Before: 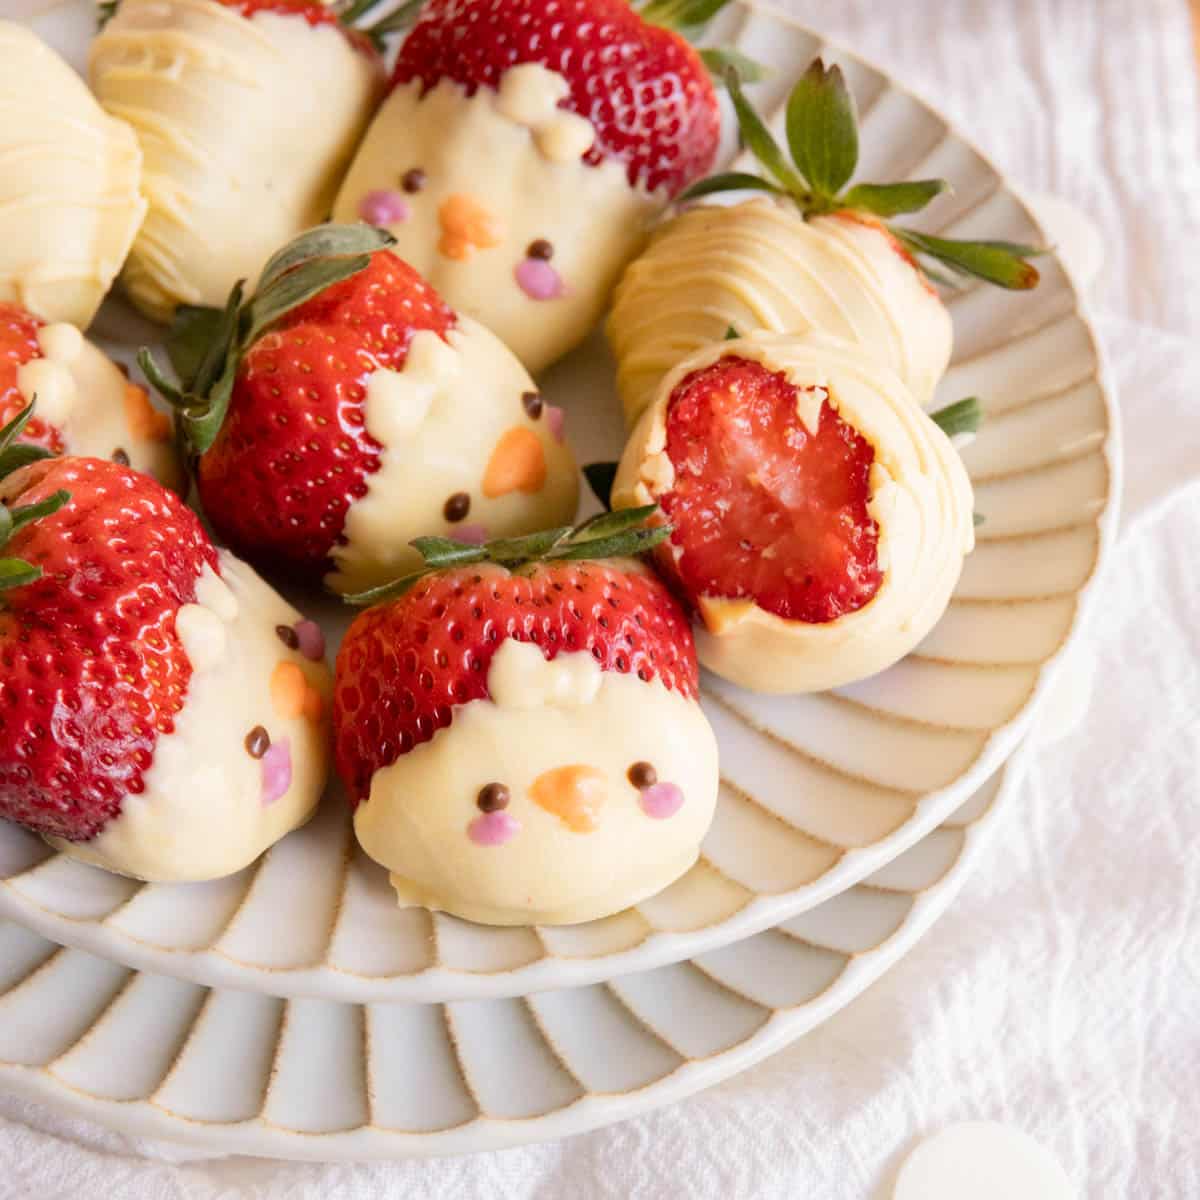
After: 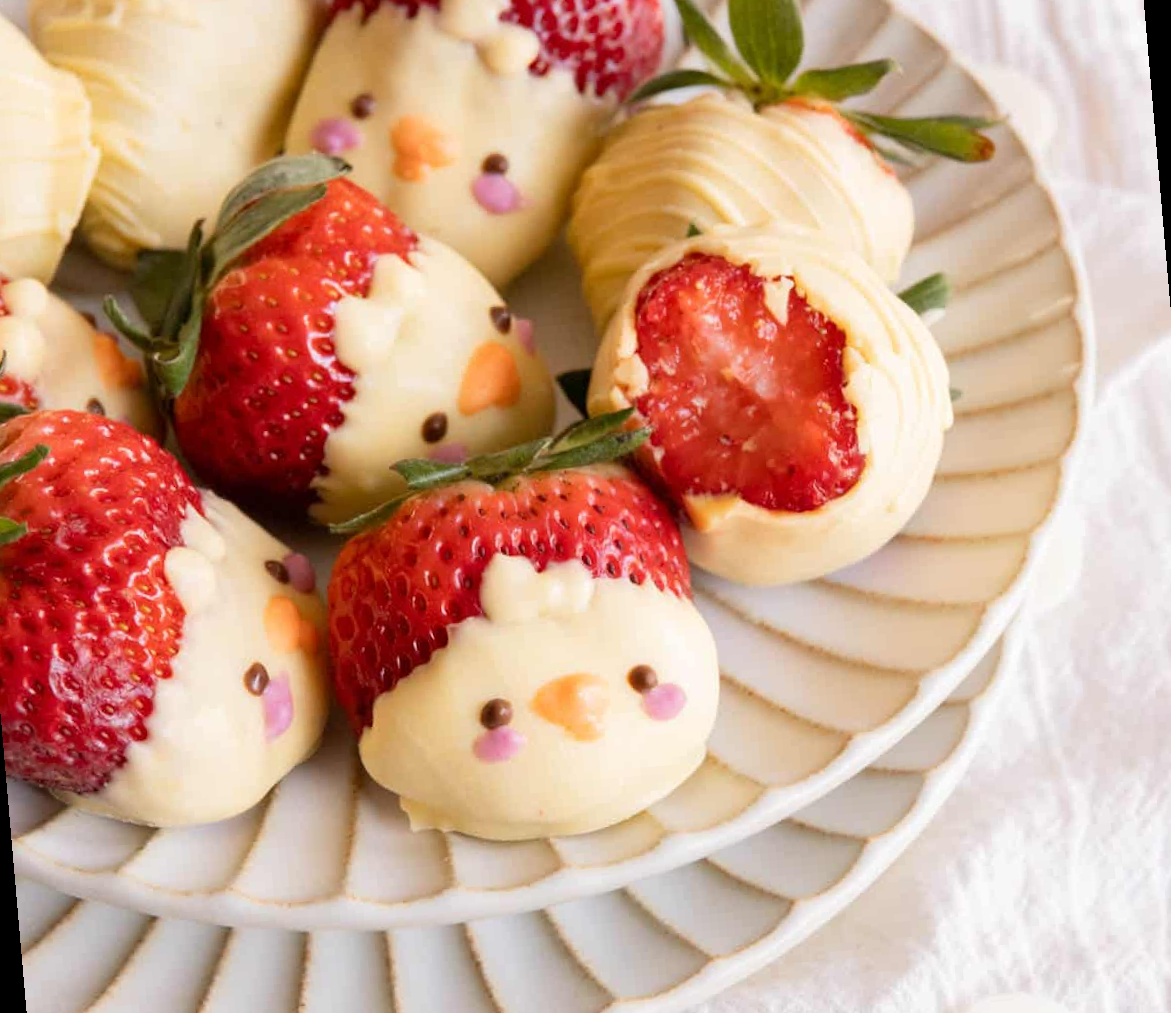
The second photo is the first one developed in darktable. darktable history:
rotate and perspective: rotation -5°, crop left 0.05, crop right 0.952, crop top 0.11, crop bottom 0.89
